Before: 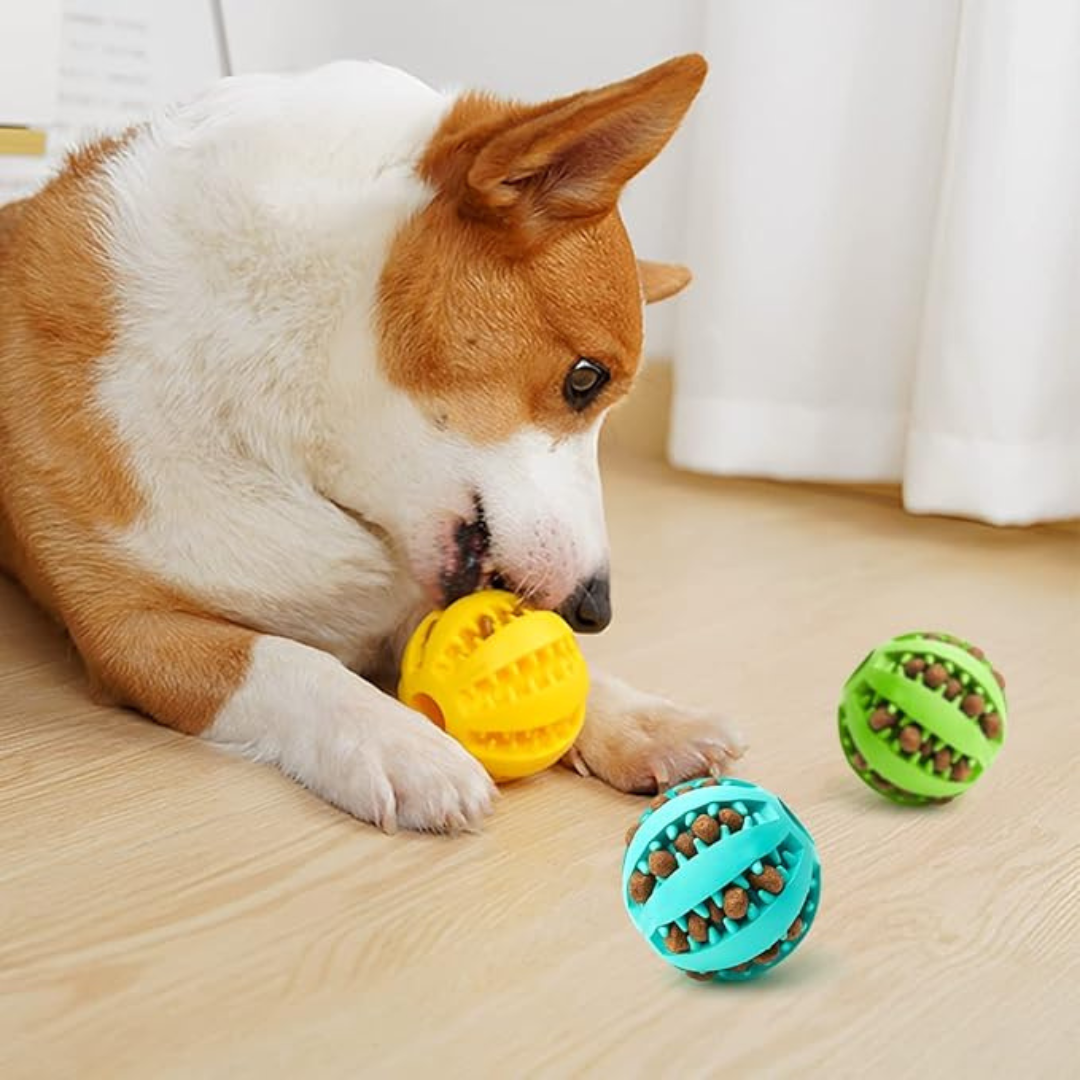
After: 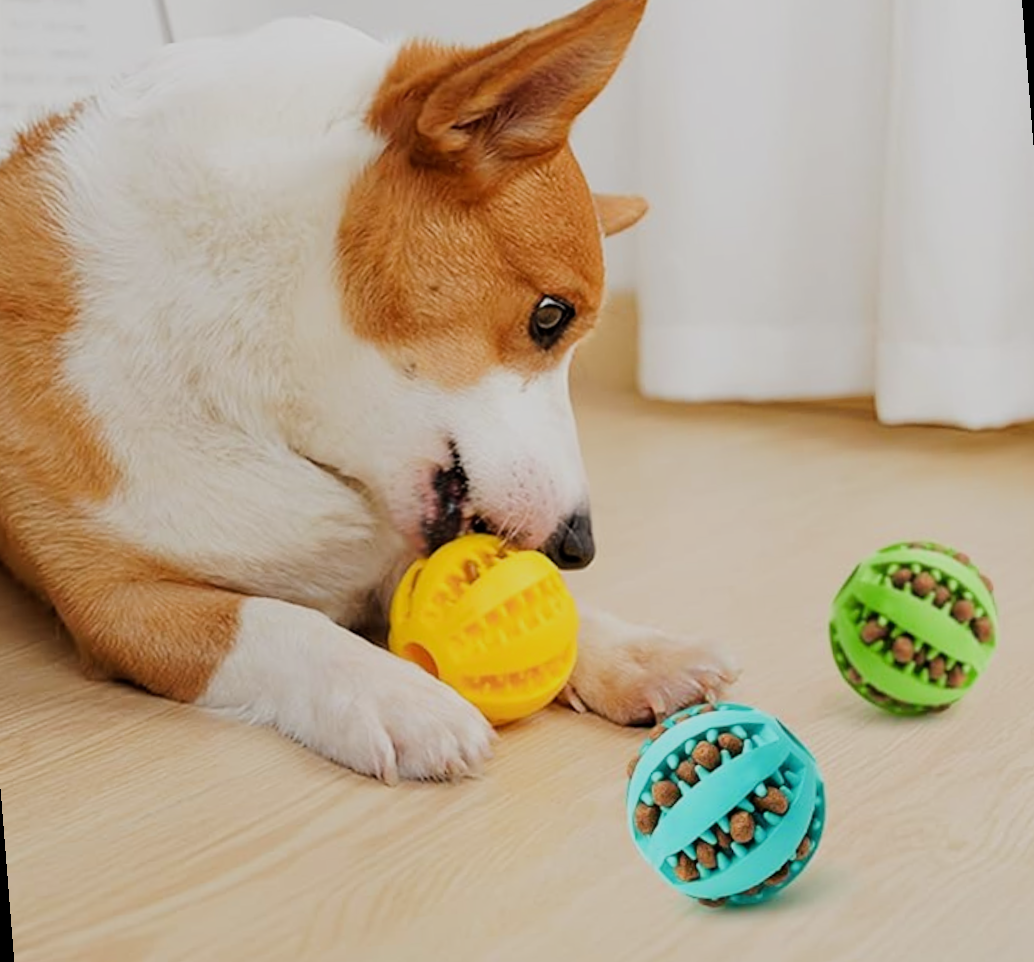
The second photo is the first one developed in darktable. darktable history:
filmic rgb: black relative exposure -7.65 EV, white relative exposure 4.56 EV, hardness 3.61, contrast 1.05
rotate and perspective: rotation -4.57°, crop left 0.054, crop right 0.944, crop top 0.087, crop bottom 0.914
